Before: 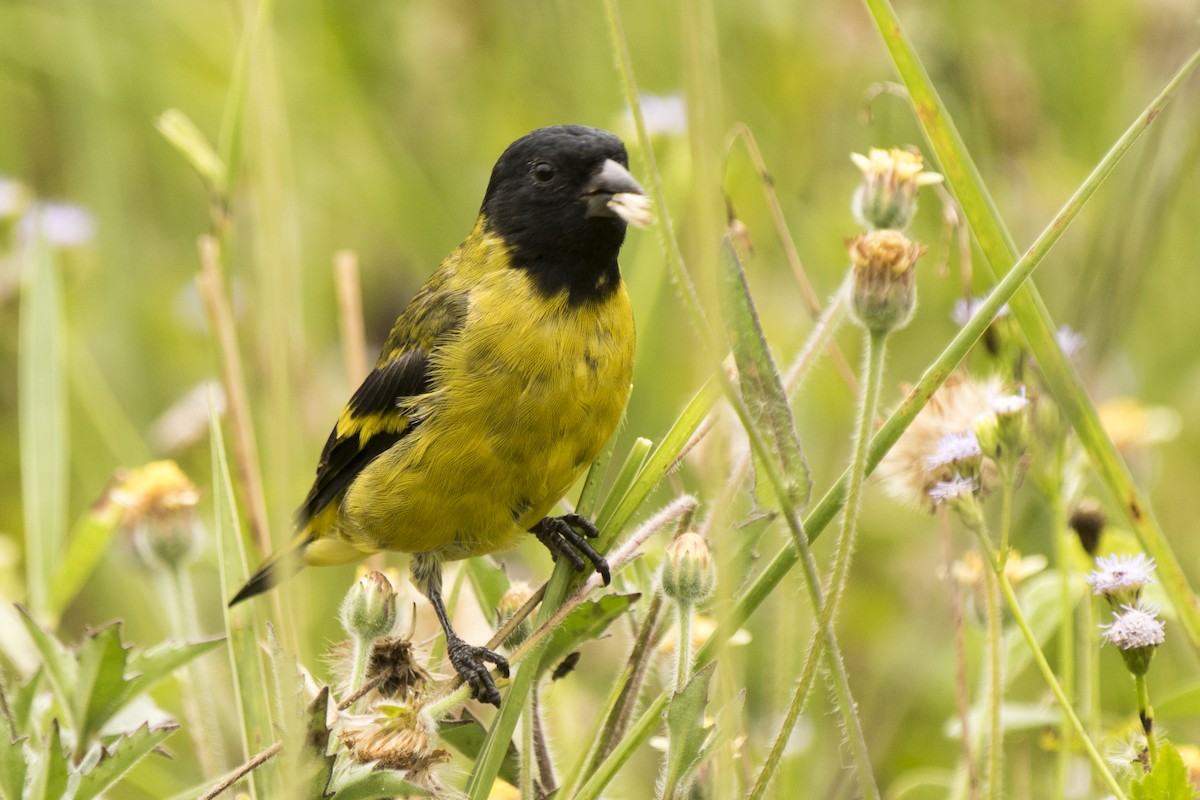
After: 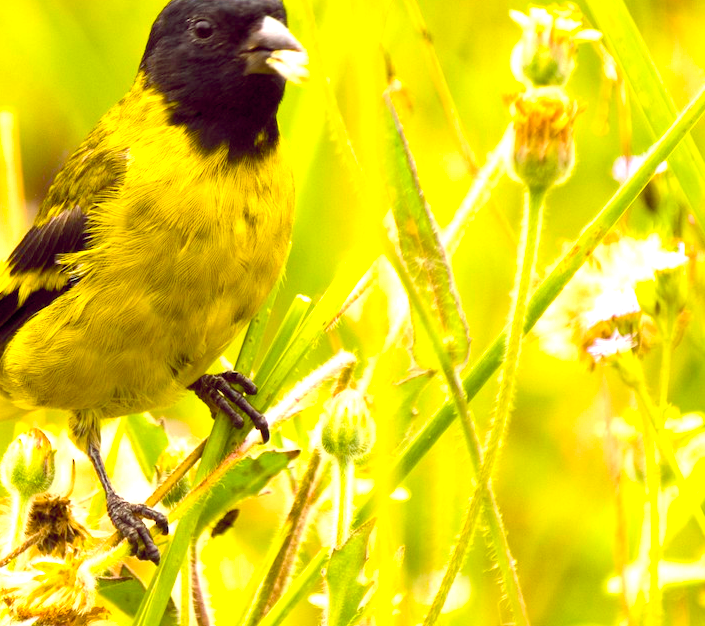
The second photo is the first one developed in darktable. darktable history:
exposure: black level correction -0.001, exposure 0.904 EV, compensate highlight preservation false
crop and rotate: left 28.464%, top 17.903%, right 12.743%, bottom 3.772%
color balance rgb: global offset › chroma 0.277%, global offset › hue 318.75°, linear chroma grading › global chroma -1.242%, perceptual saturation grading › global saturation 19.351%, global vibrance 59.694%
